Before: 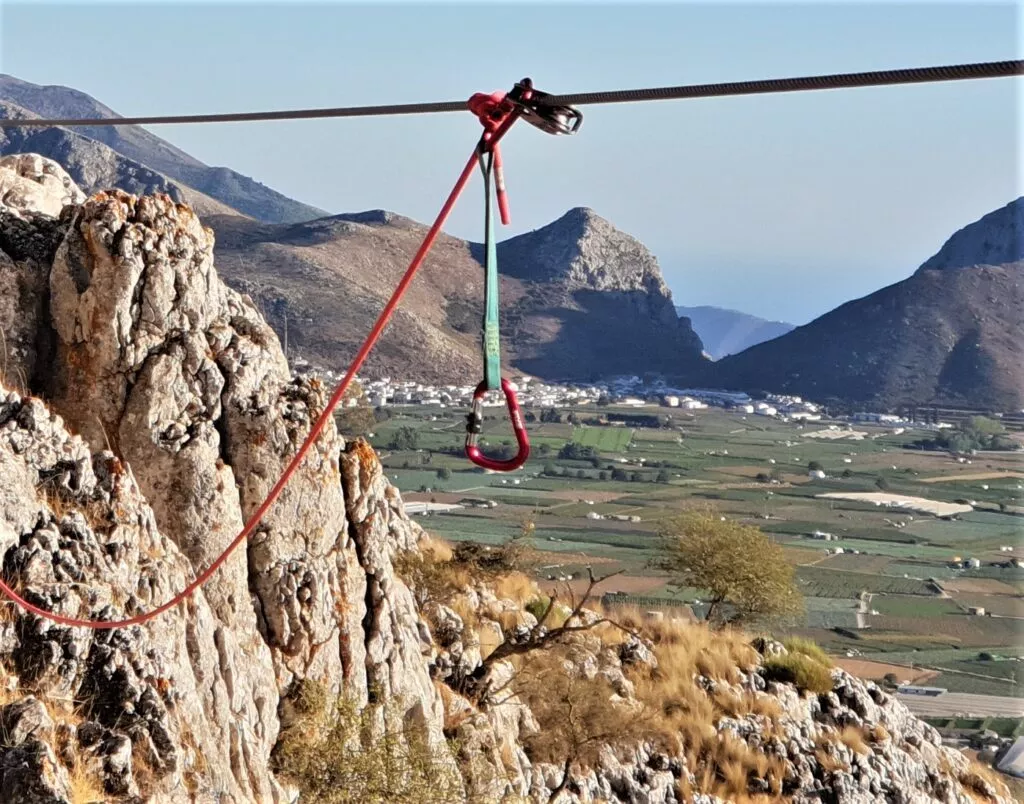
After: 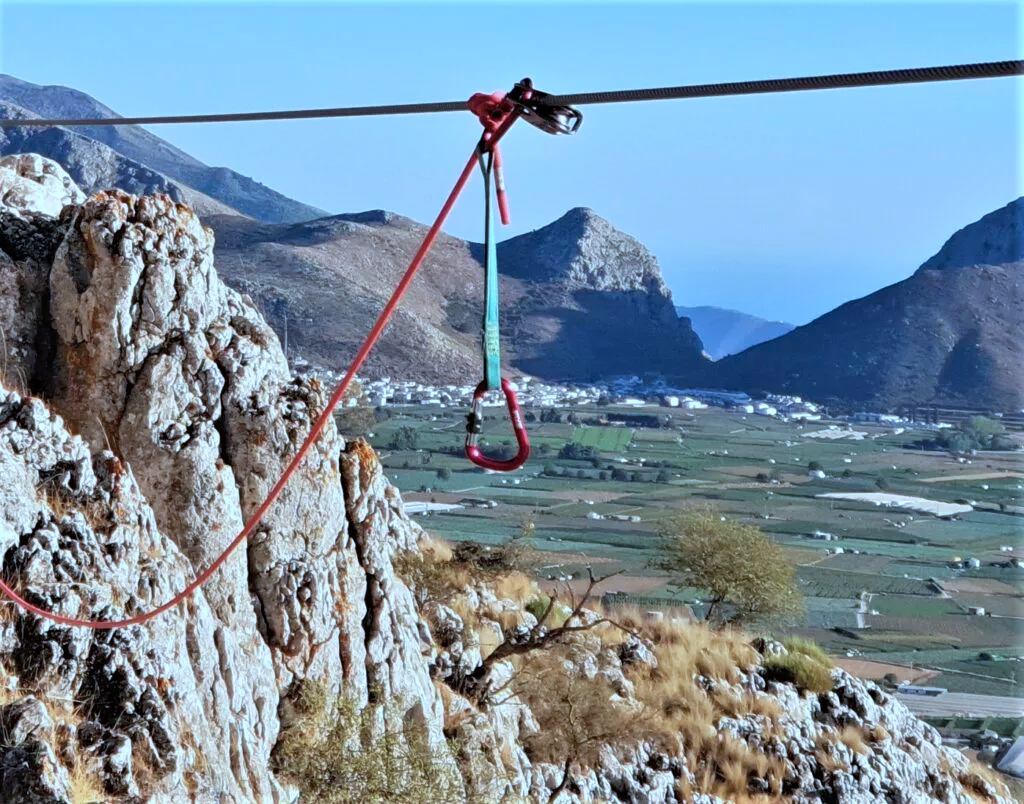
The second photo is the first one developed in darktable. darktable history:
tone equalizer: -8 EV -0.581 EV, edges refinement/feathering 500, mask exposure compensation -1.57 EV, preserve details no
color calibration: x 0.397, y 0.386, temperature 3677.67 K
